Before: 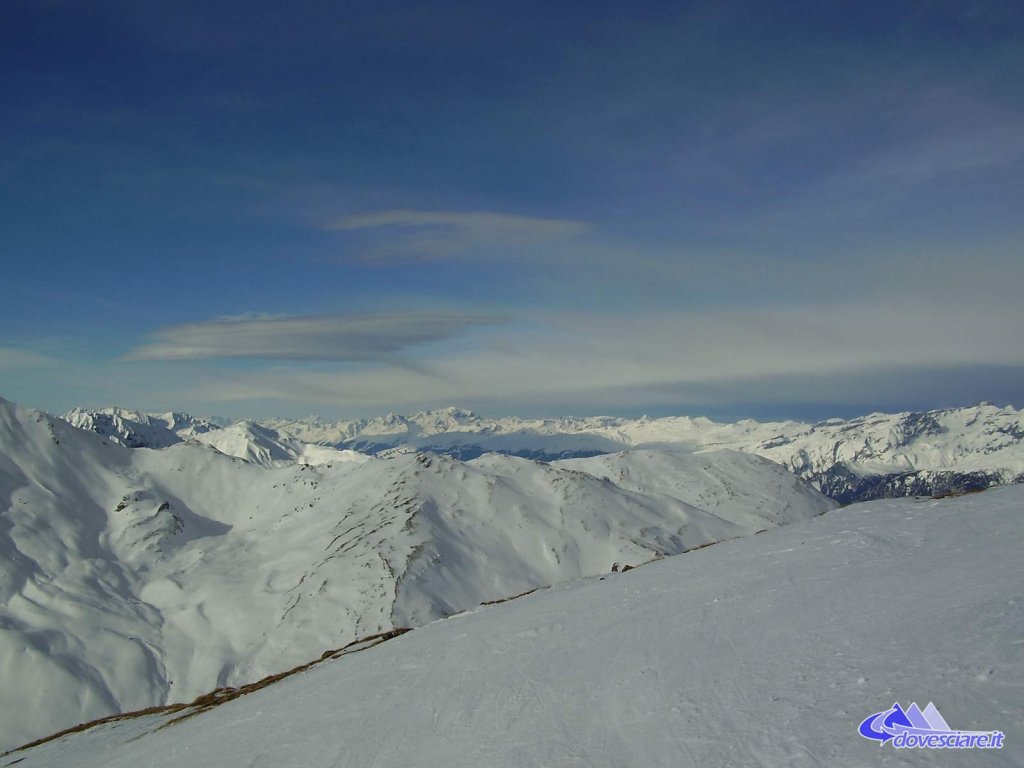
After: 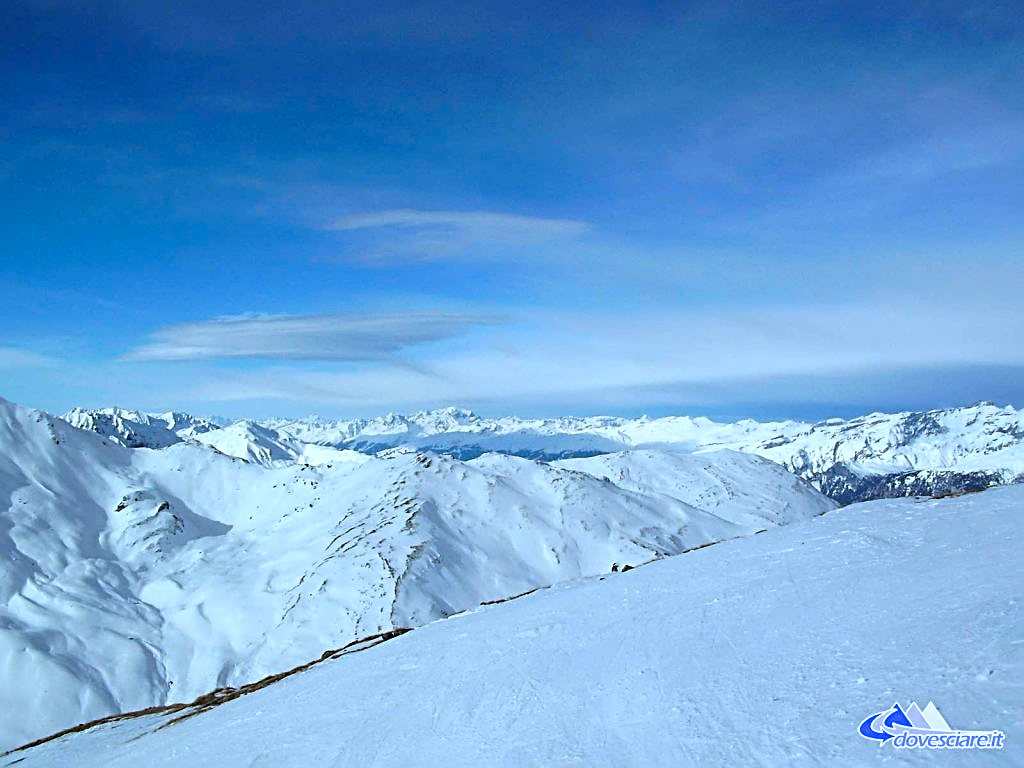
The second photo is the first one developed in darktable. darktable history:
color calibration: gray › normalize channels true, x 0.37, y 0.382, temperature 4320.76 K, gamut compression 0.023
exposure: black level correction 0, exposure 1.001 EV, compensate highlight preservation false
color correction: highlights a* -2.07, highlights b* -18.16
filmic rgb: black relative exposure -12.75 EV, white relative exposure 2.82 EV, target black luminance 0%, hardness 8.48, latitude 70.14%, contrast 1.133, shadows ↔ highlights balance -0.626%
sharpen: radius 2.557, amount 0.641
